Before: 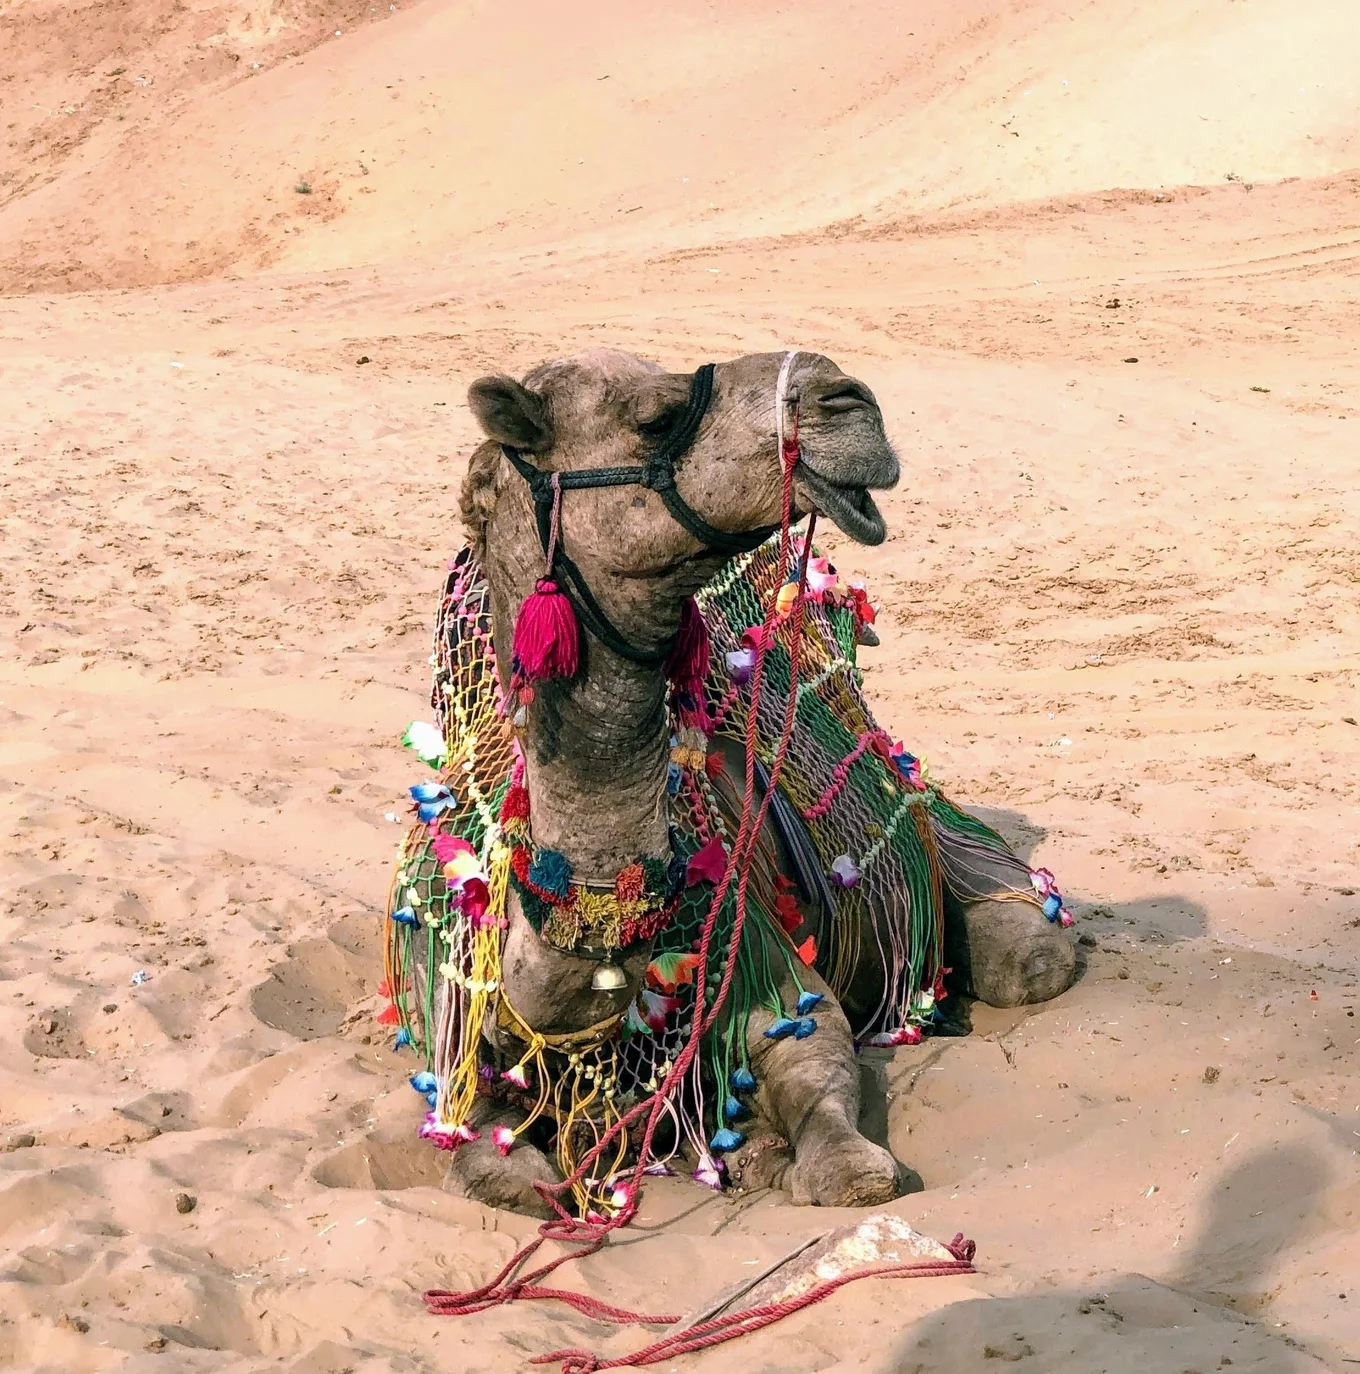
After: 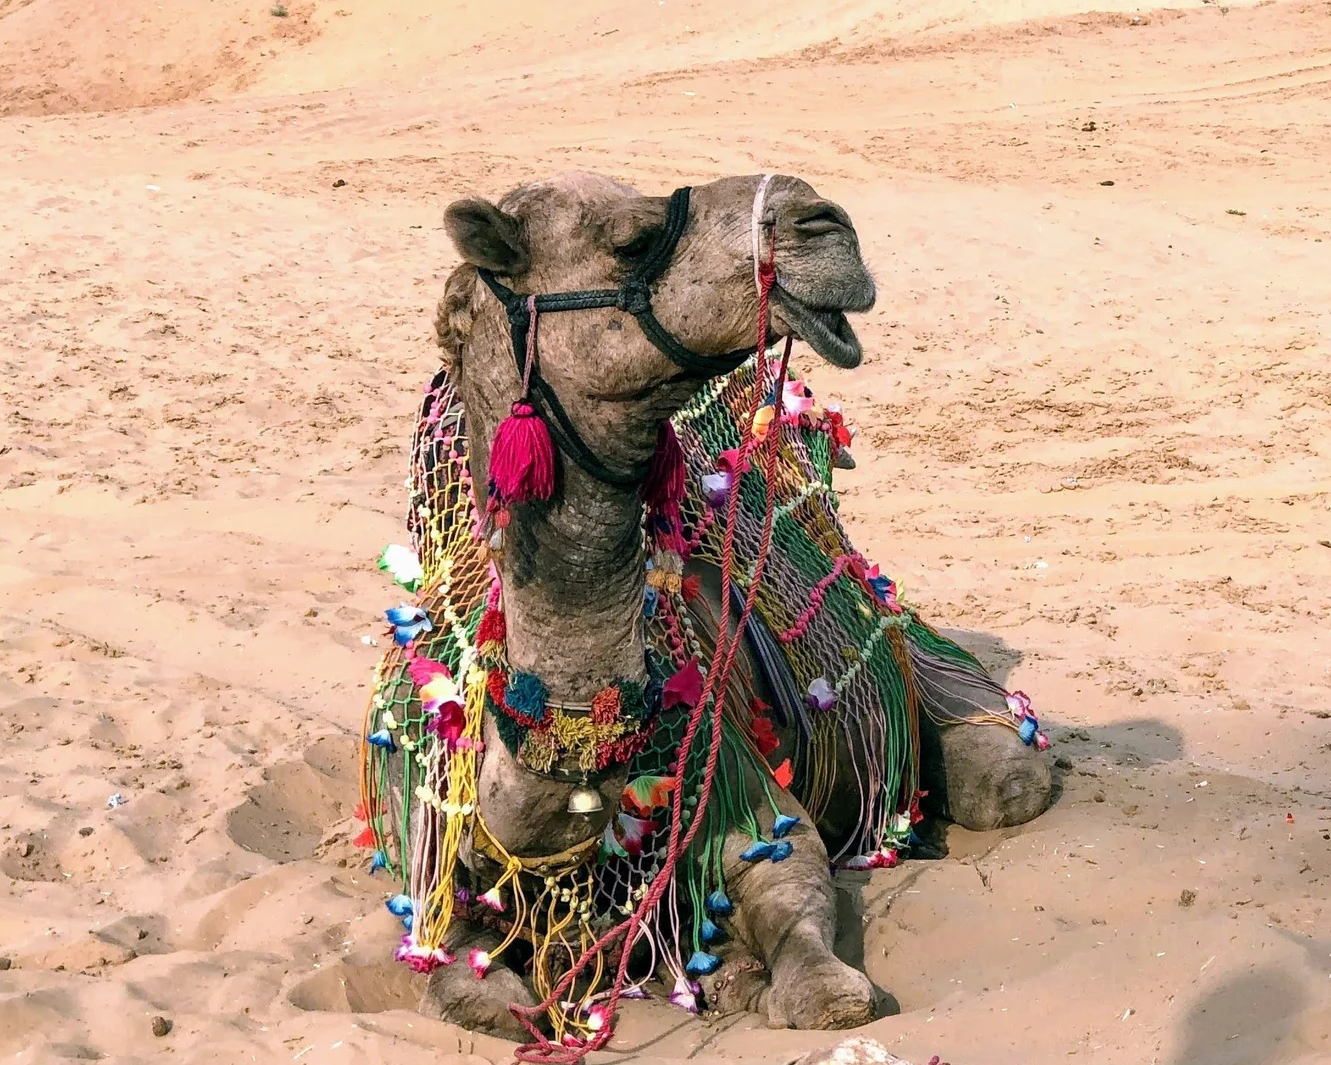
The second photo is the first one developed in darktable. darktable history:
crop and rotate: left 1.833%, top 12.897%, right 0.243%, bottom 9.56%
